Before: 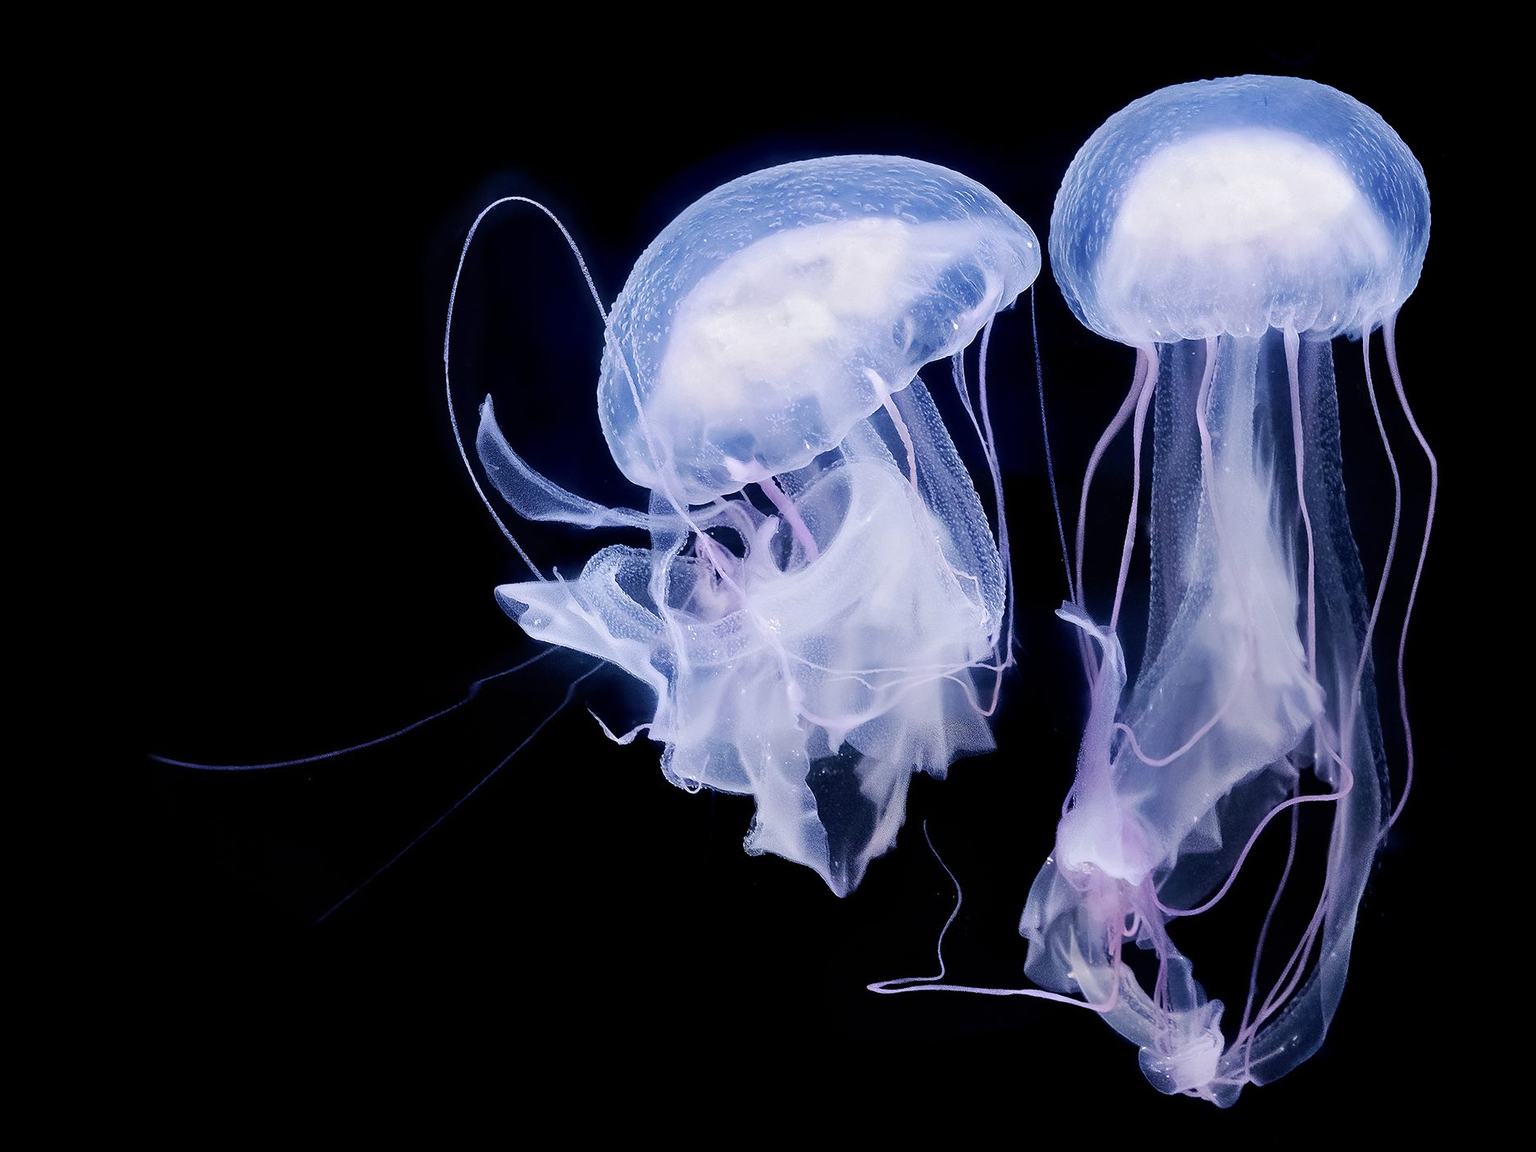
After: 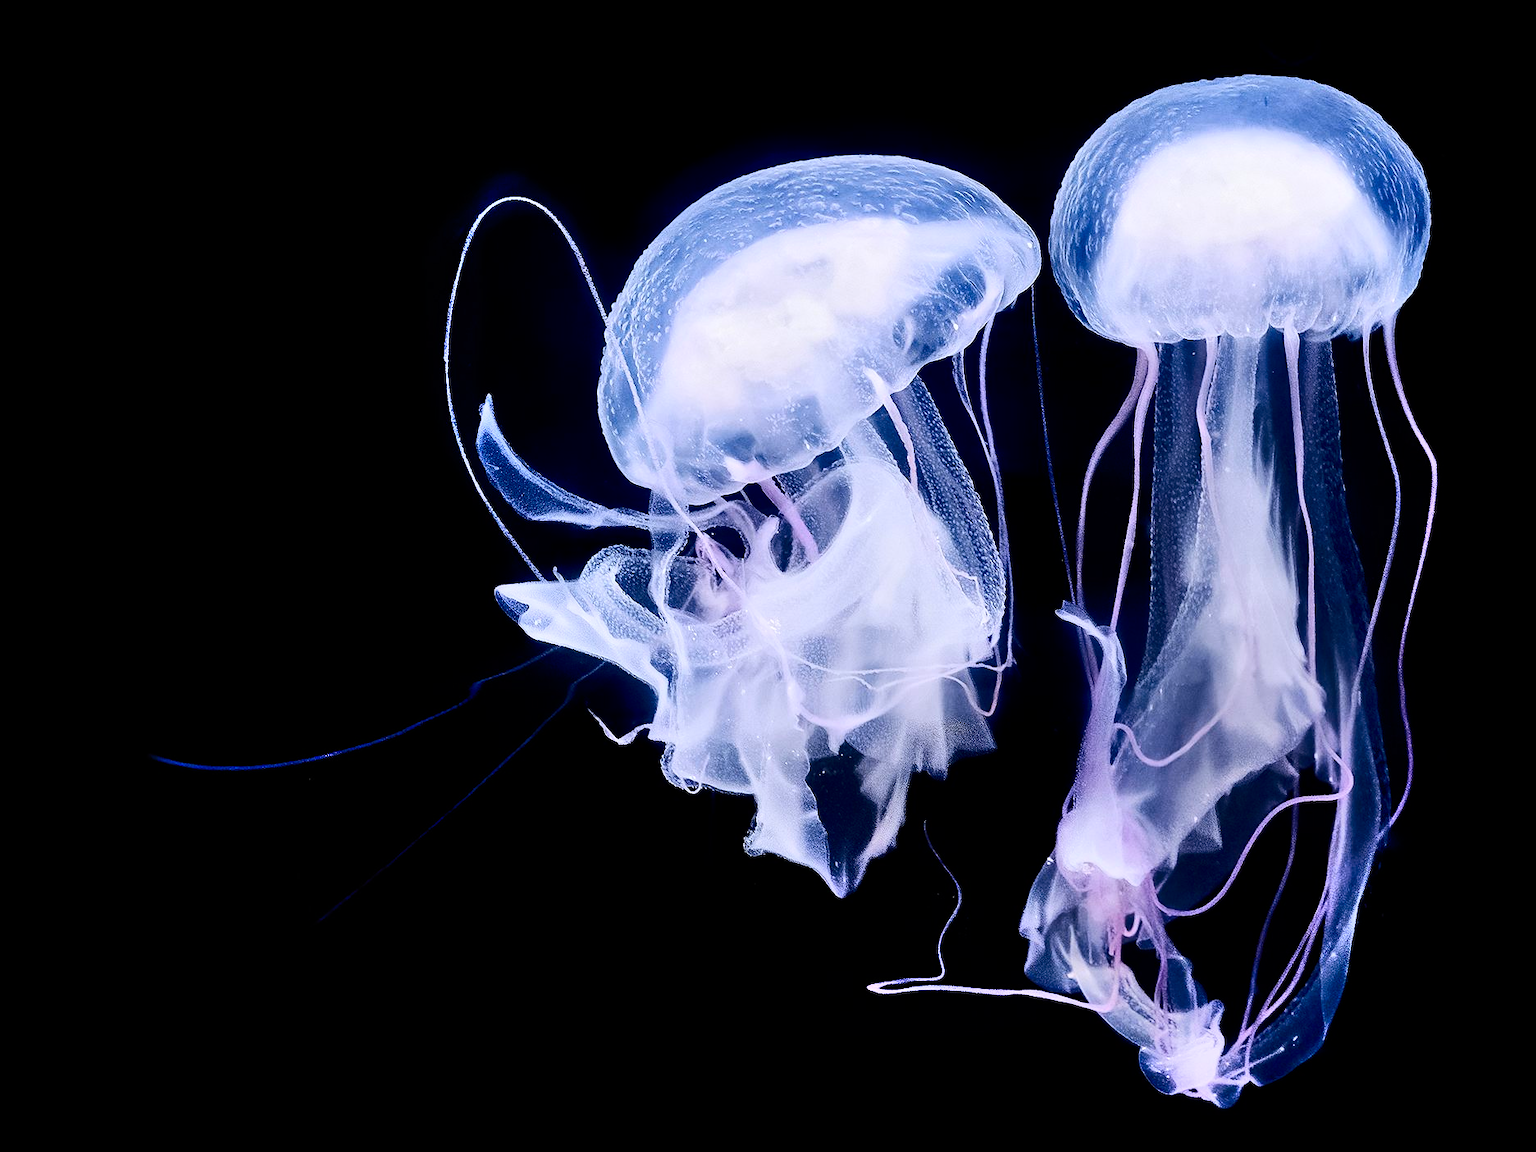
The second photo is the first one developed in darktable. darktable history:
contrast brightness saturation: contrast 0.303, brightness -0.077, saturation 0.167
shadows and highlights: low approximation 0.01, soften with gaussian
